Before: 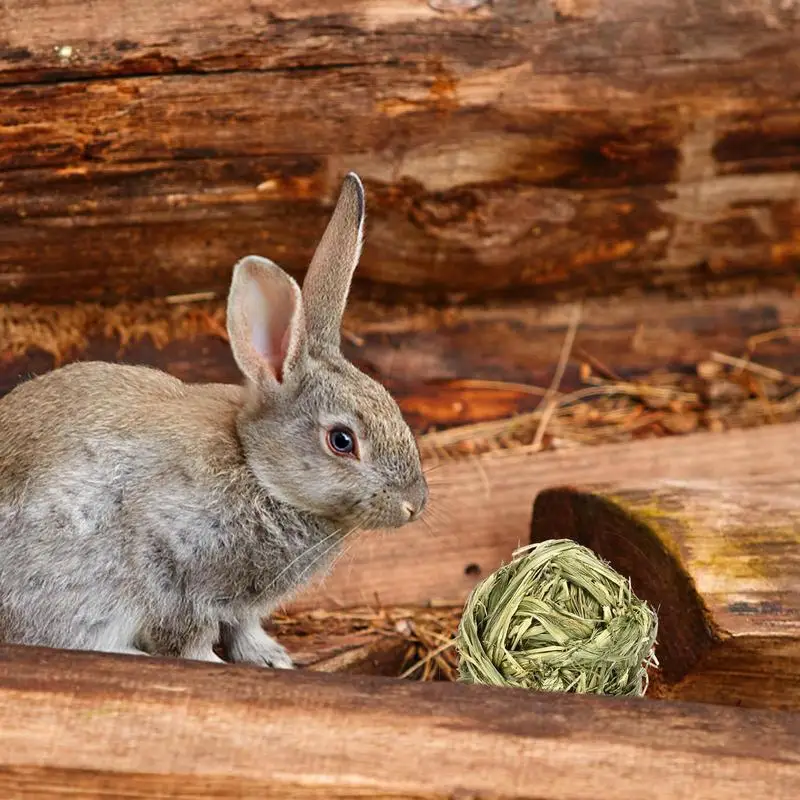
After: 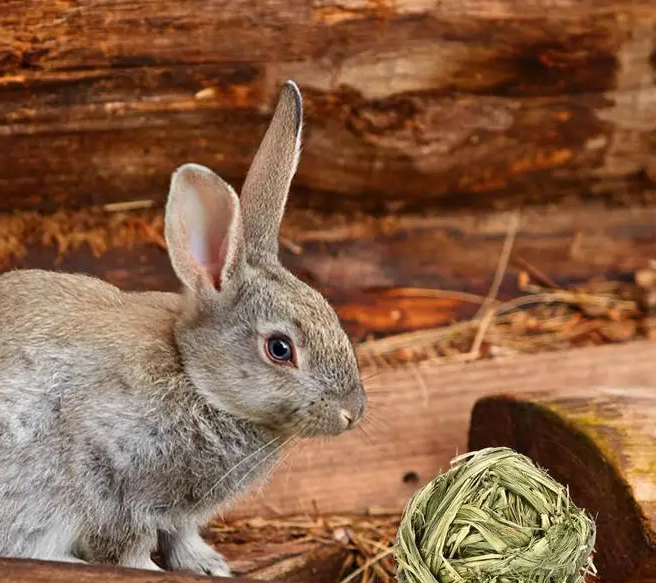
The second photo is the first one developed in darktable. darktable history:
crop: left 7.862%, top 11.585%, right 10.12%, bottom 15.478%
